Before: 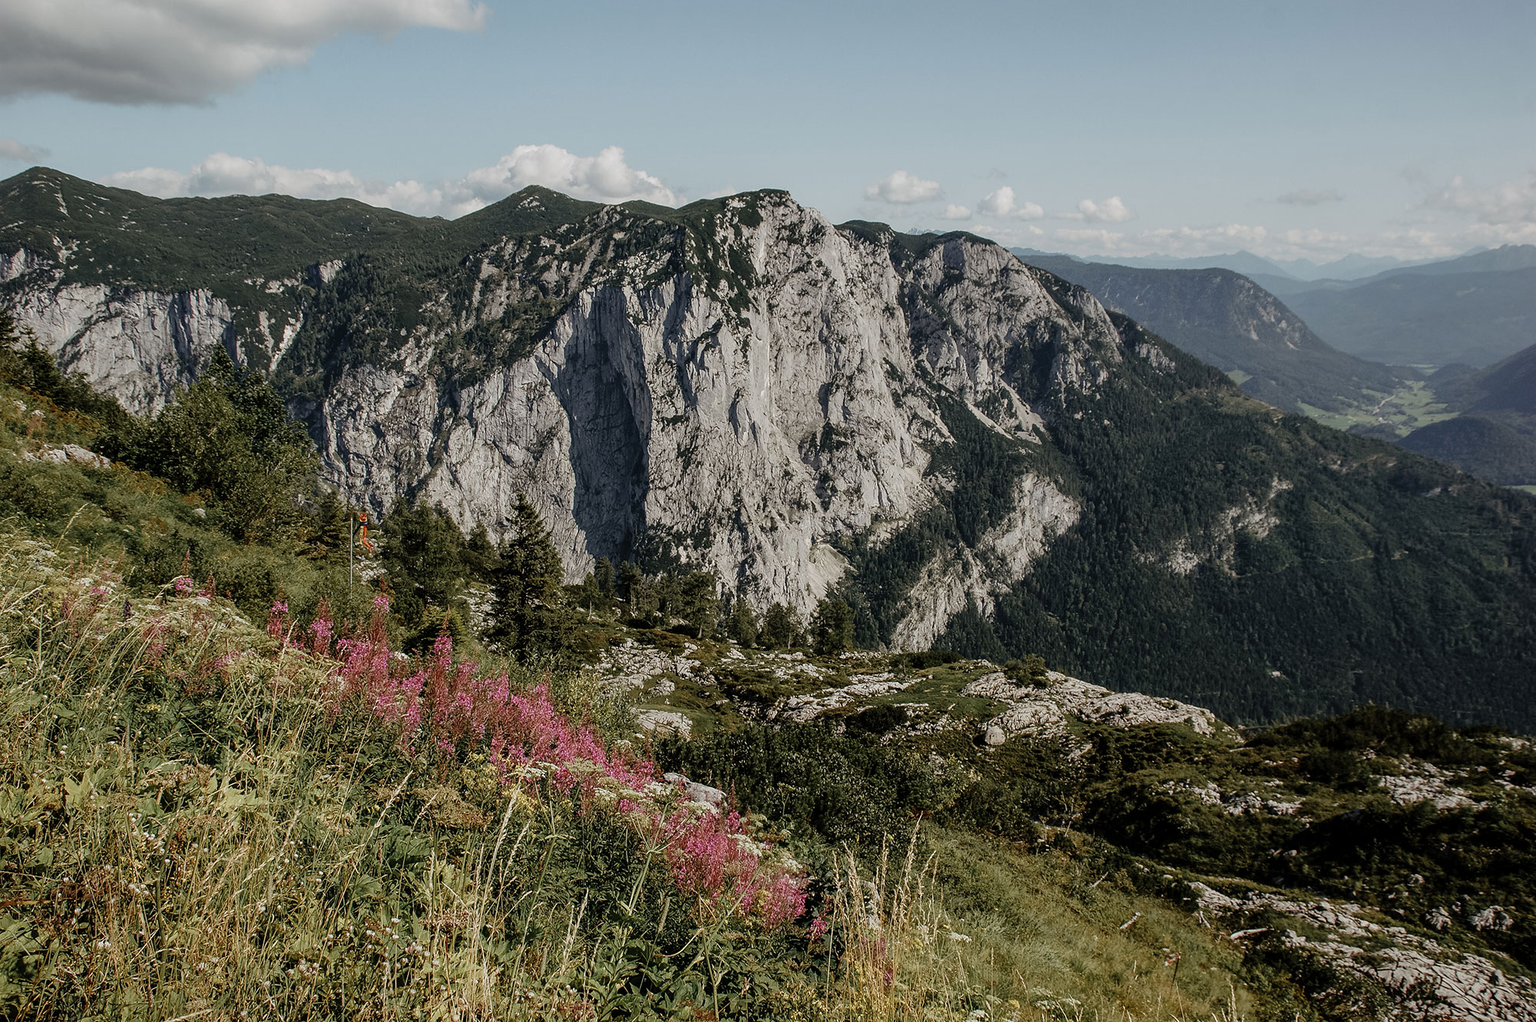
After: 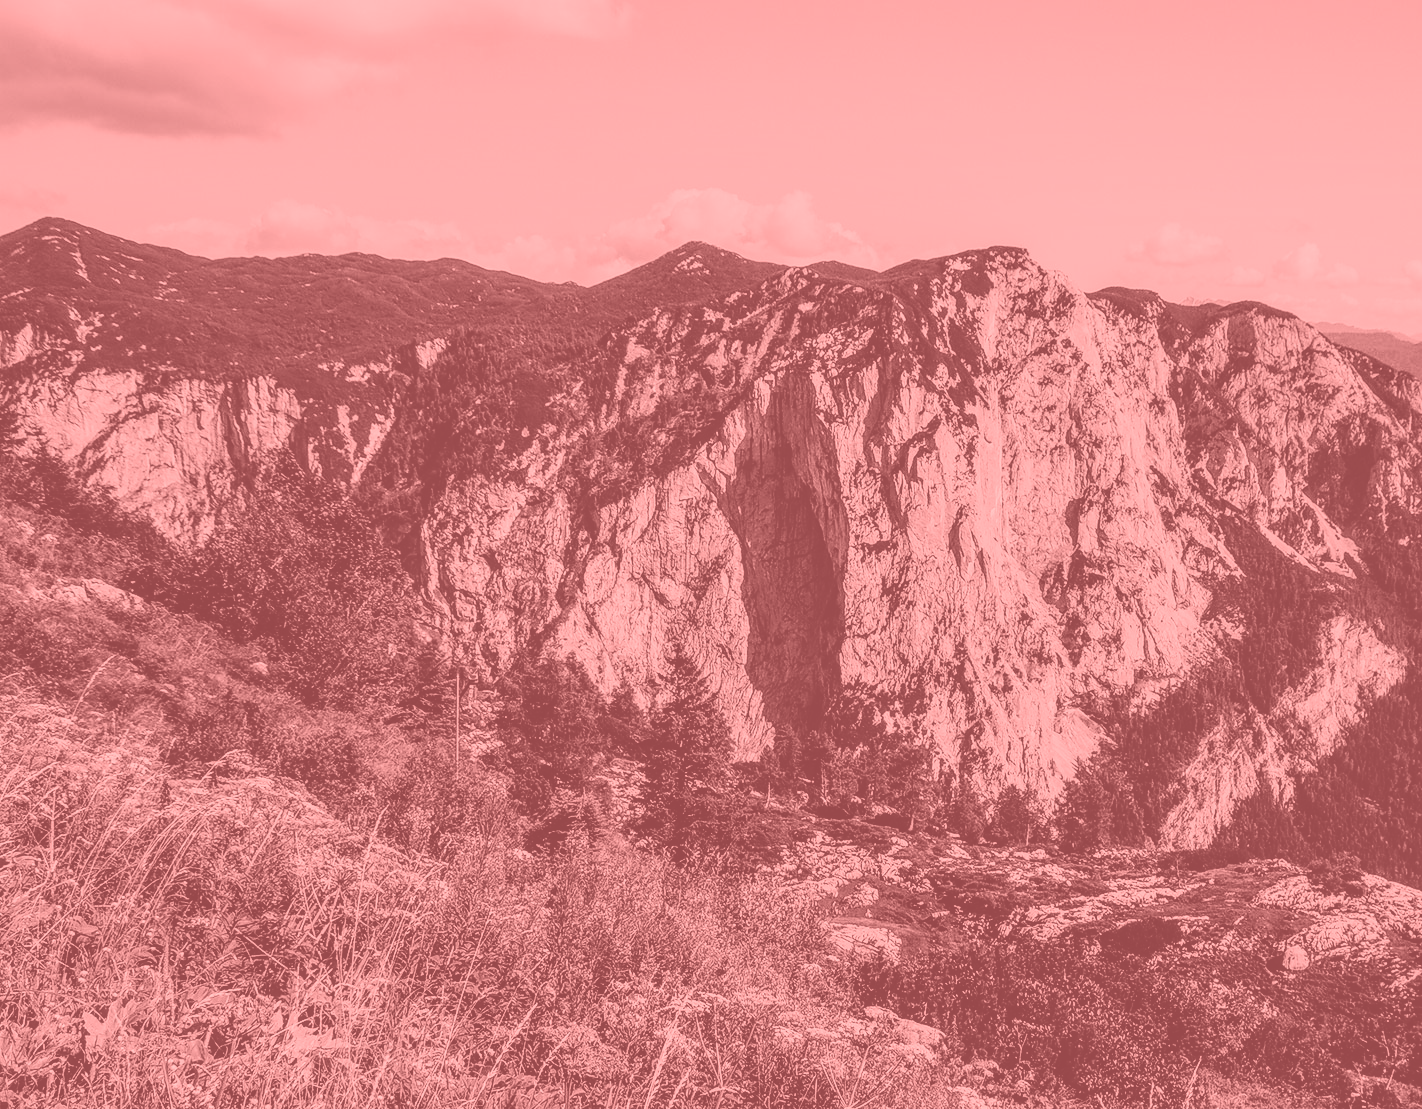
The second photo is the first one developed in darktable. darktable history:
exposure: exposure -0.462 EV, compensate highlight preservation false
local contrast: on, module defaults
tone equalizer: -8 EV -0.417 EV, -7 EV -0.389 EV, -6 EV -0.333 EV, -5 EV -0.222 EV, -3 EV 0.222 EV, -2 EV 0.333 EV, -1 EV 0.389 EV, +0 EV 0.417 EV, edges refinement/feathering 500, mask exposure compensation -1.57 EV, preserve details no
colorize: saturation 51%, source mix 50.67%, lightness 50.67%
tone curve: curves: ch0 [(0, 0) (0.11, 0.061) (0.256, 0.259) (0.398, 0.494) (0.498, 0.611) (0.65, 0.757) (0.835, 0.883) (1, 0.961)]; ch1 [(0, 0) (0.346, 0.307) (0.408, 0.369) (0.453, 0.457) (0.482, 0.479) (0.502, 0.498) (0.521, 0.51) (0.553, 0.554) (0.618, 0.65) (0.693, 0.727) (1, 1)]; ch2 [(0, 0) (0.366, 0.337) (0.434, 0.46) (0.485, 0.494) (0.5, 0.494) (0.511, 0.508) (0.537, 0.55) (0.579, 0.599) (0.621, 0.693) (1, 1)], color space Lab, independent channels, preserve colors none
crop: right 28.885%, bottom 16.626%
